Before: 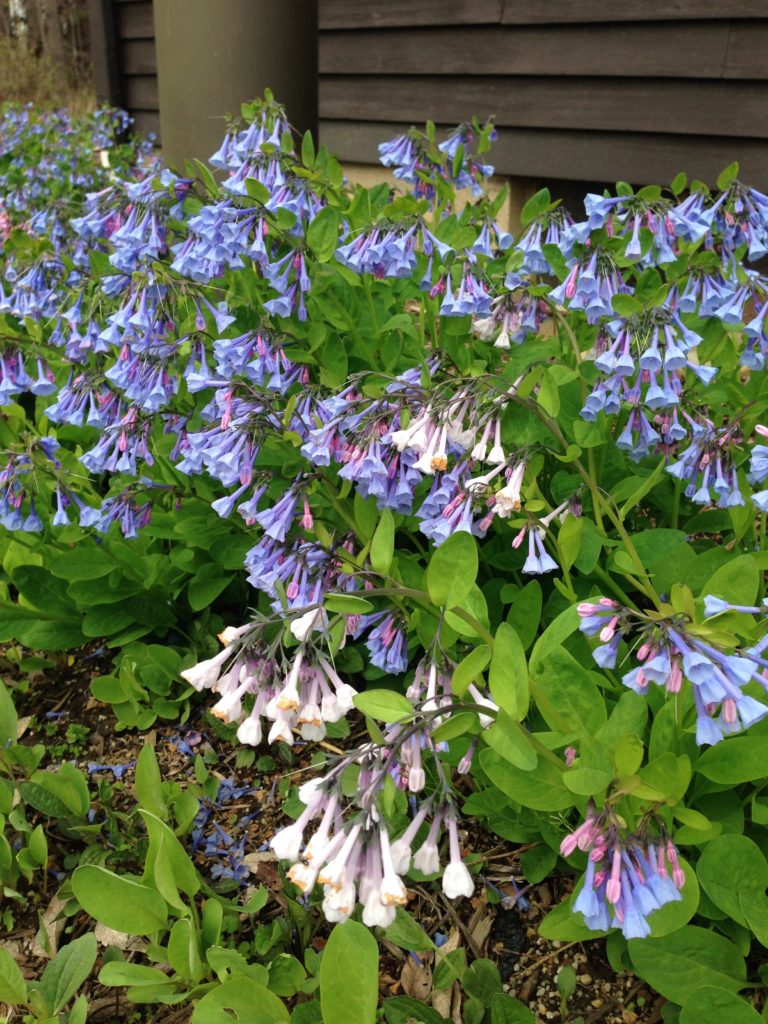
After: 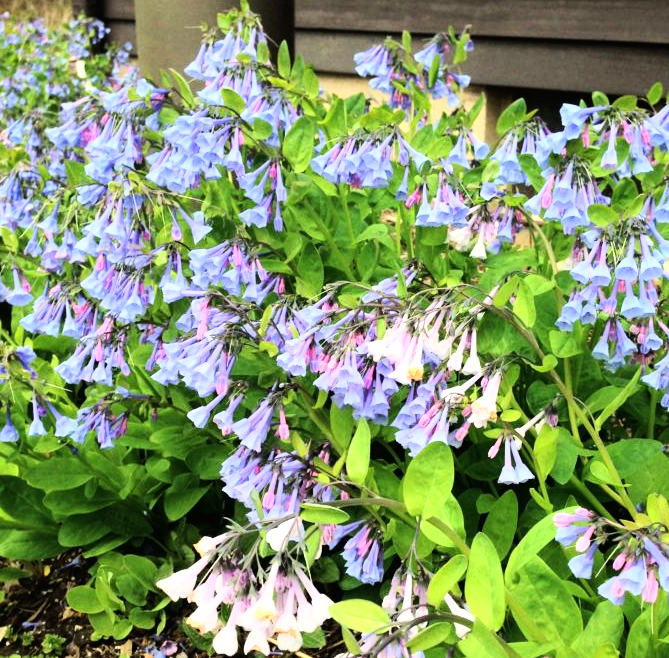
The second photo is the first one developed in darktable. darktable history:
base curve: curves: ch0 [(0, 0) (0.007, 0.004) (0.027, 0.03) (0.046, 0.07) (0.207, 0.54) (0.442, 0.872) (0.673, 0.972) (1, 1)], preserve colors average RGB
crop: left 3.156%, top 8.843%, right 9.667%, bottom 26.86%
